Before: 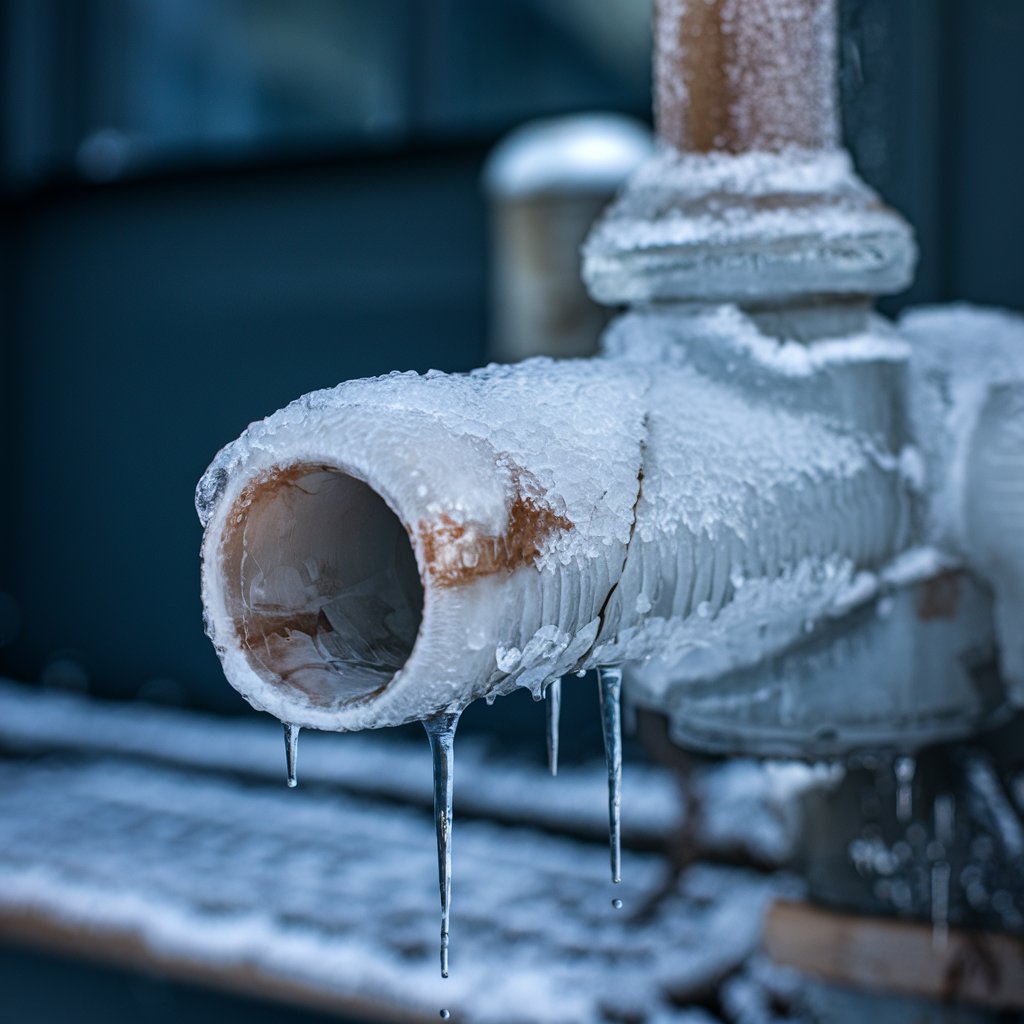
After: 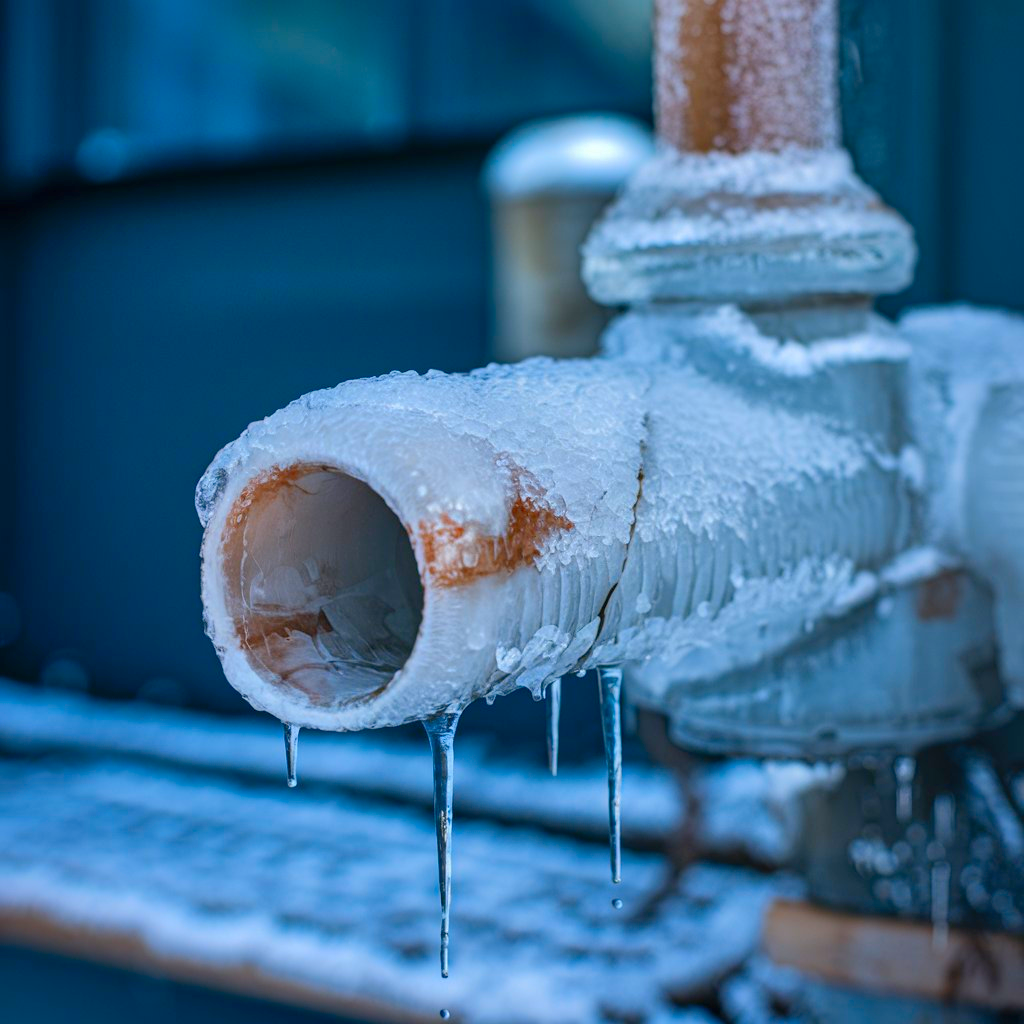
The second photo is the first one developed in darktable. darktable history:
levels: levels [0, 0.478, 1]
contrast brightness saturation: saturation 0.5
shadows and highlights: shadows 40, highlights -60
